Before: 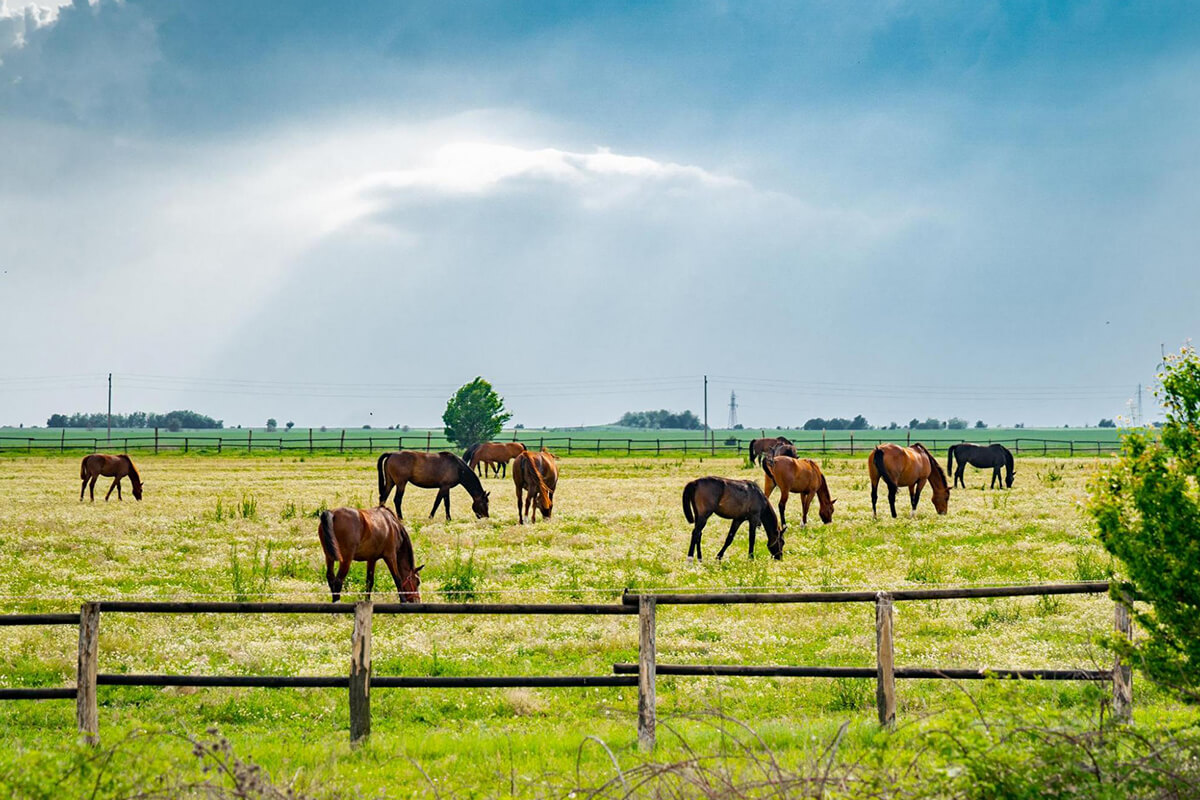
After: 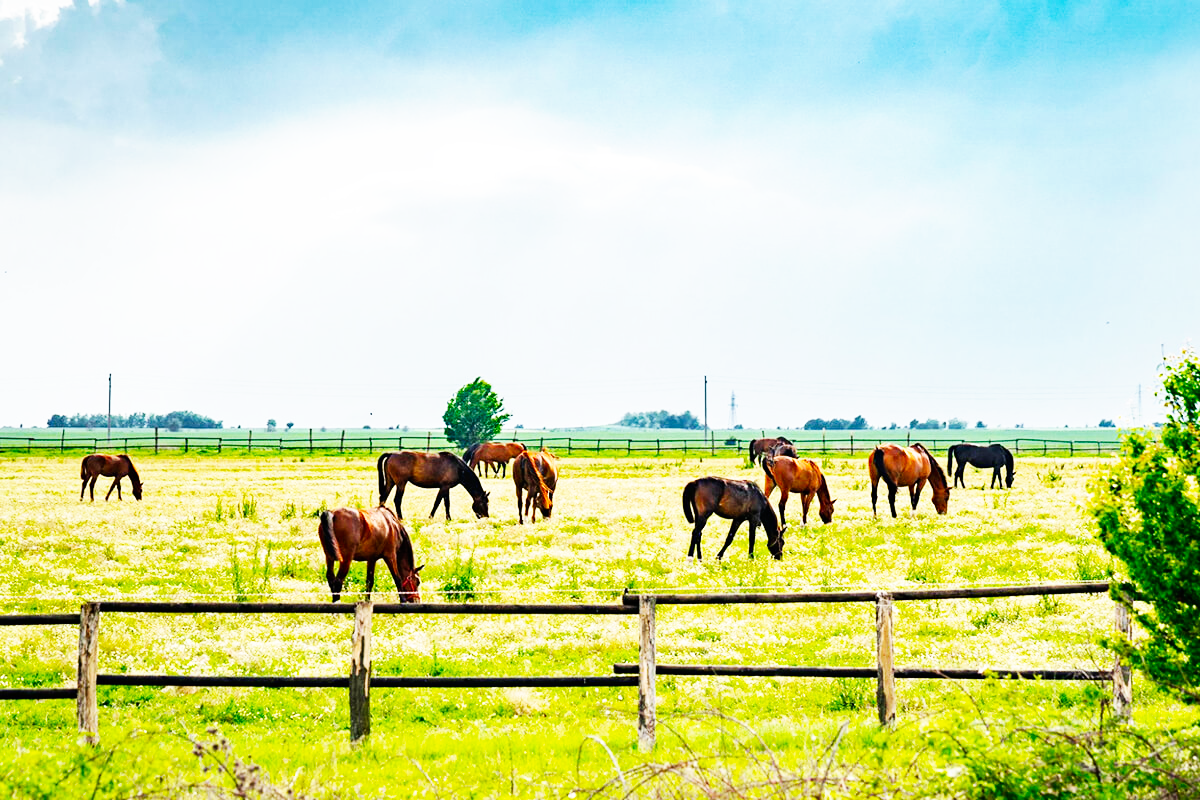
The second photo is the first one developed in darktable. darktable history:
vibrance: on, module defaults
base curve: curves: ch0 [(0, 0) (0.007, 0.004) (0.027, 0.03) (0.046, 0.07) (0.207, 0.54) (0.442, 0.872) (0.673, 0.972) (1, 1)], preserve colors none
